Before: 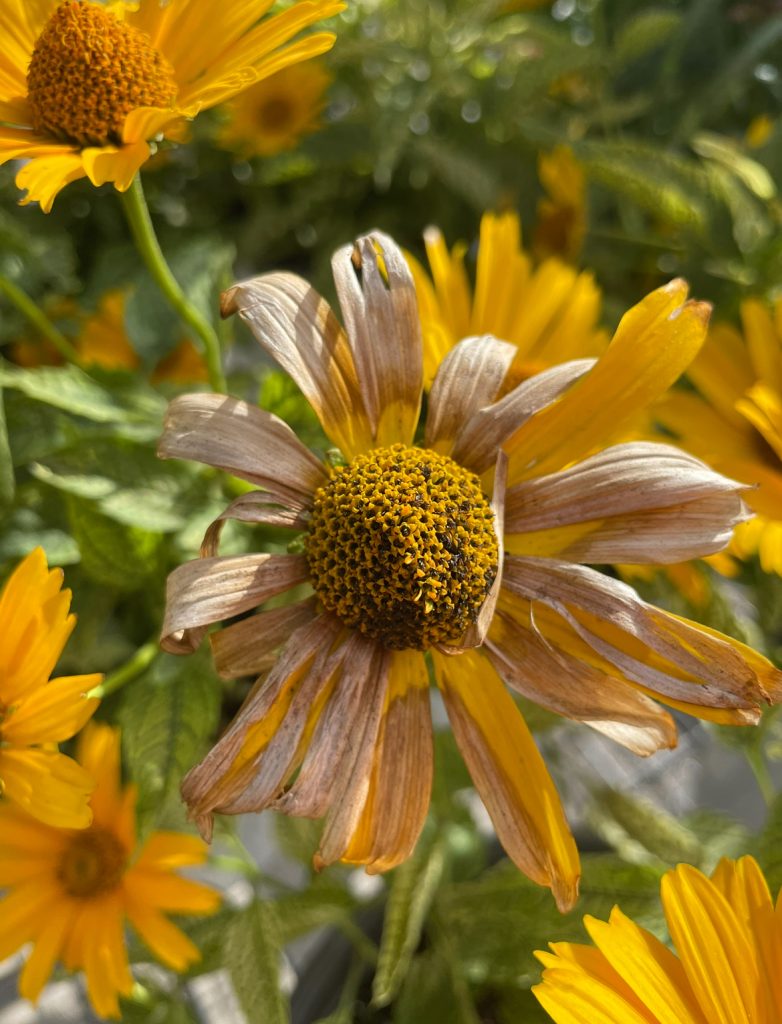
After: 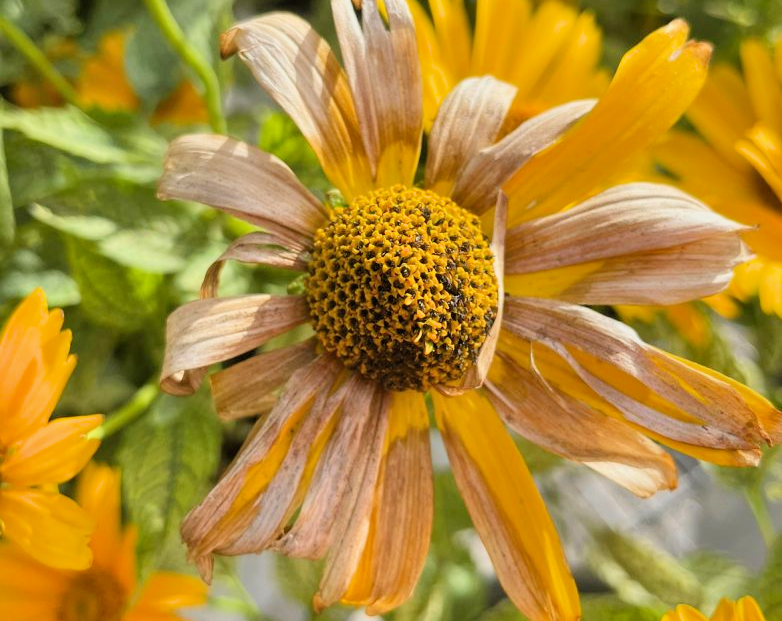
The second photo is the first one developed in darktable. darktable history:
filmic rgb: black relative exposure -7.48 EV, white relative exposure 4.83 EV, hardness 3.4, color science v6 (2022)
exposure: black level correction 0, exposure 1 EV, compensate exposure bias true, compensate highlight preservation false
shadows and highlights: shadows color adjustment 97.66%, soften with gaussian
crop and rotate: top 25.357%, bottom 13.942%
